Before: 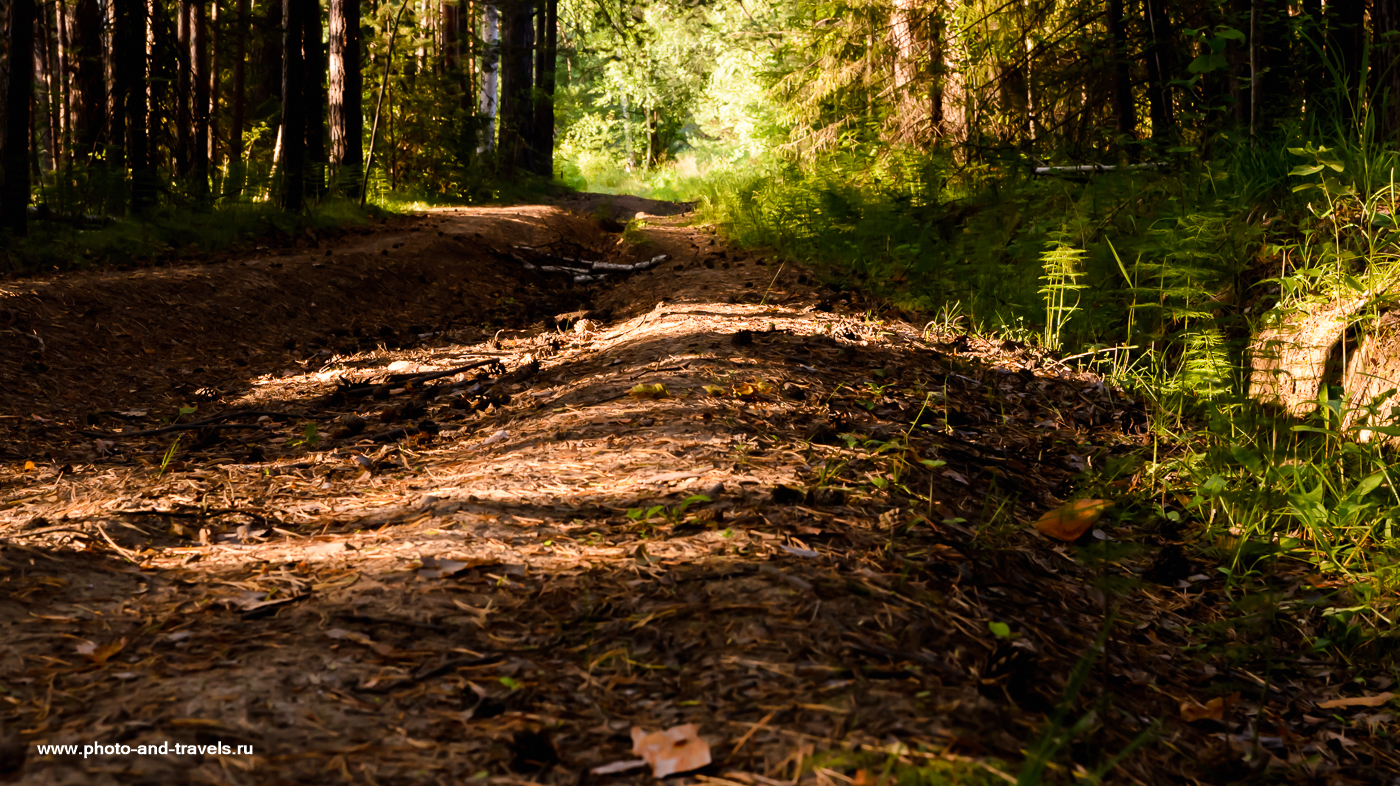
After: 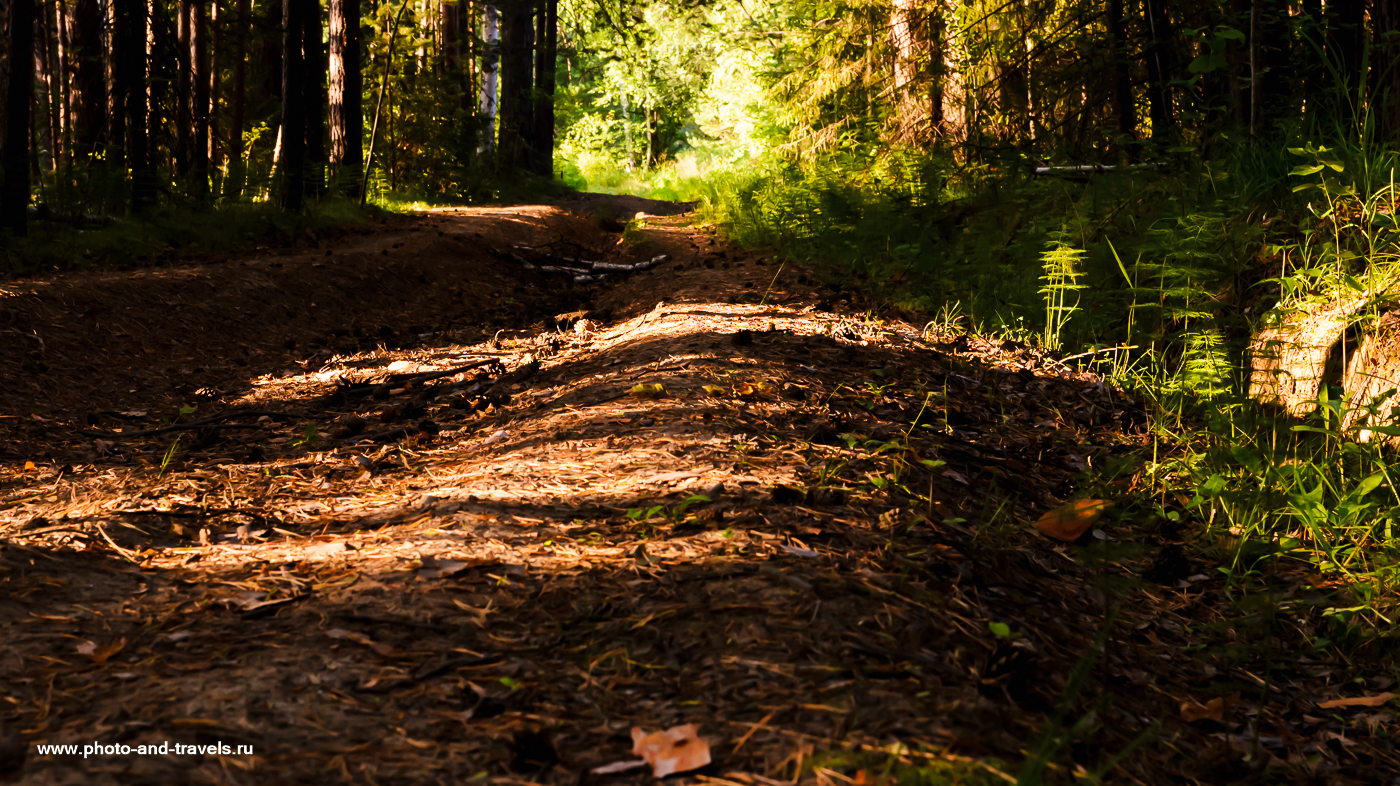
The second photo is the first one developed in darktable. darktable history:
tone curve: curves: ch0 [(0, 0) (0.003, 0.003) (0.011, 0.012) (0.025, 0.024) (0.044, 0.039) (0.069, 0.052) (0.1, 0.072) (0.136, 0.097) (0.177, 0.128) (0.224, 0.168) (0.277, 0.217) (0.335, 0.276) (0.399, 0.345) (0.468, 0.429) (0.543, 0.524) (0.623, 0.628) (0.709, 0.732) (0.801, 0.829) (0.898, 0.919) (1, 1)], preserve colors none
levels: mode automatic, black 0.023%, white 99.97%, levels [0.062, 0.494, 0.925]
